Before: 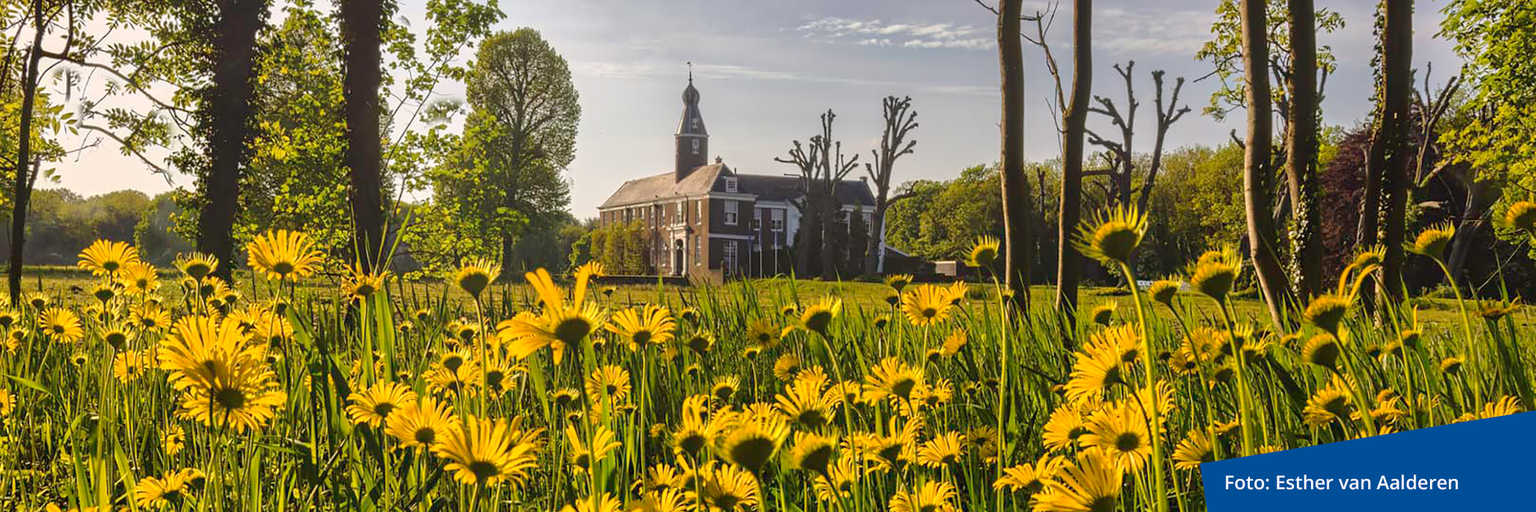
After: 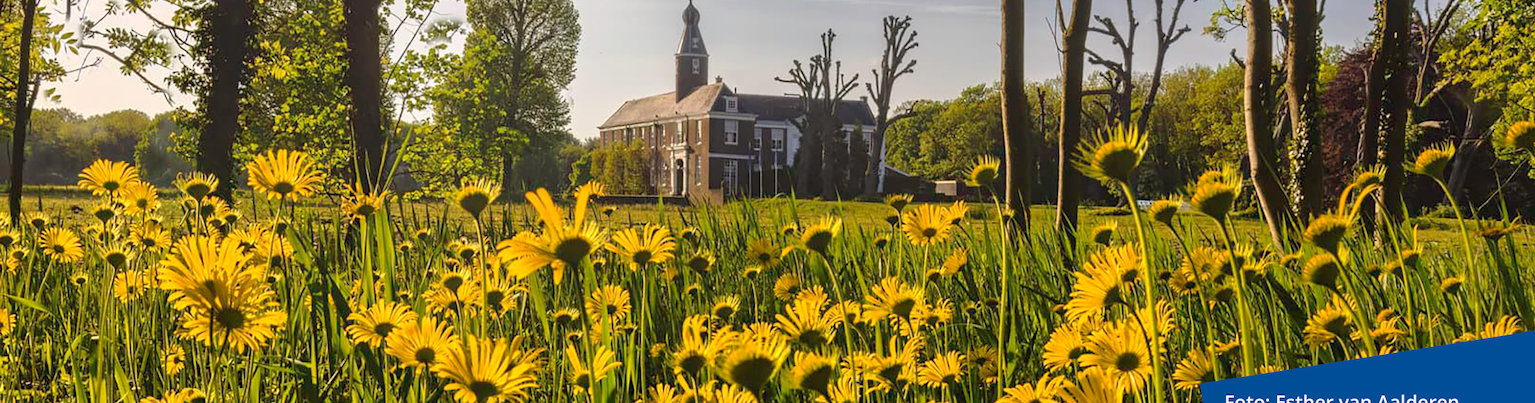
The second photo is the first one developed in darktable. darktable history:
crop and rotate: top 15.76%, bottom 5.405%
